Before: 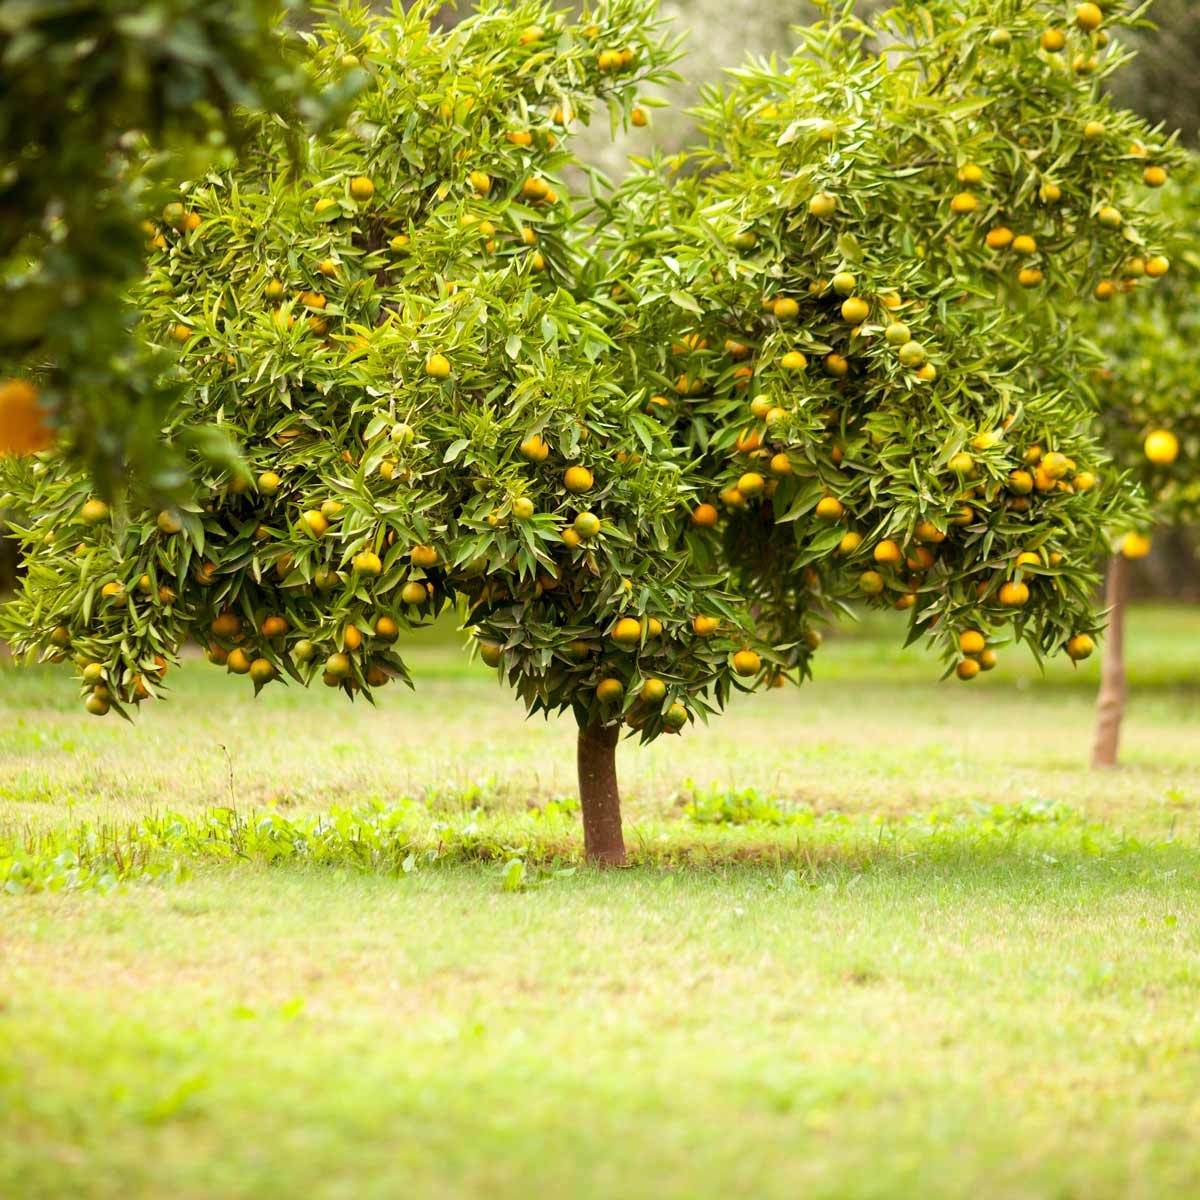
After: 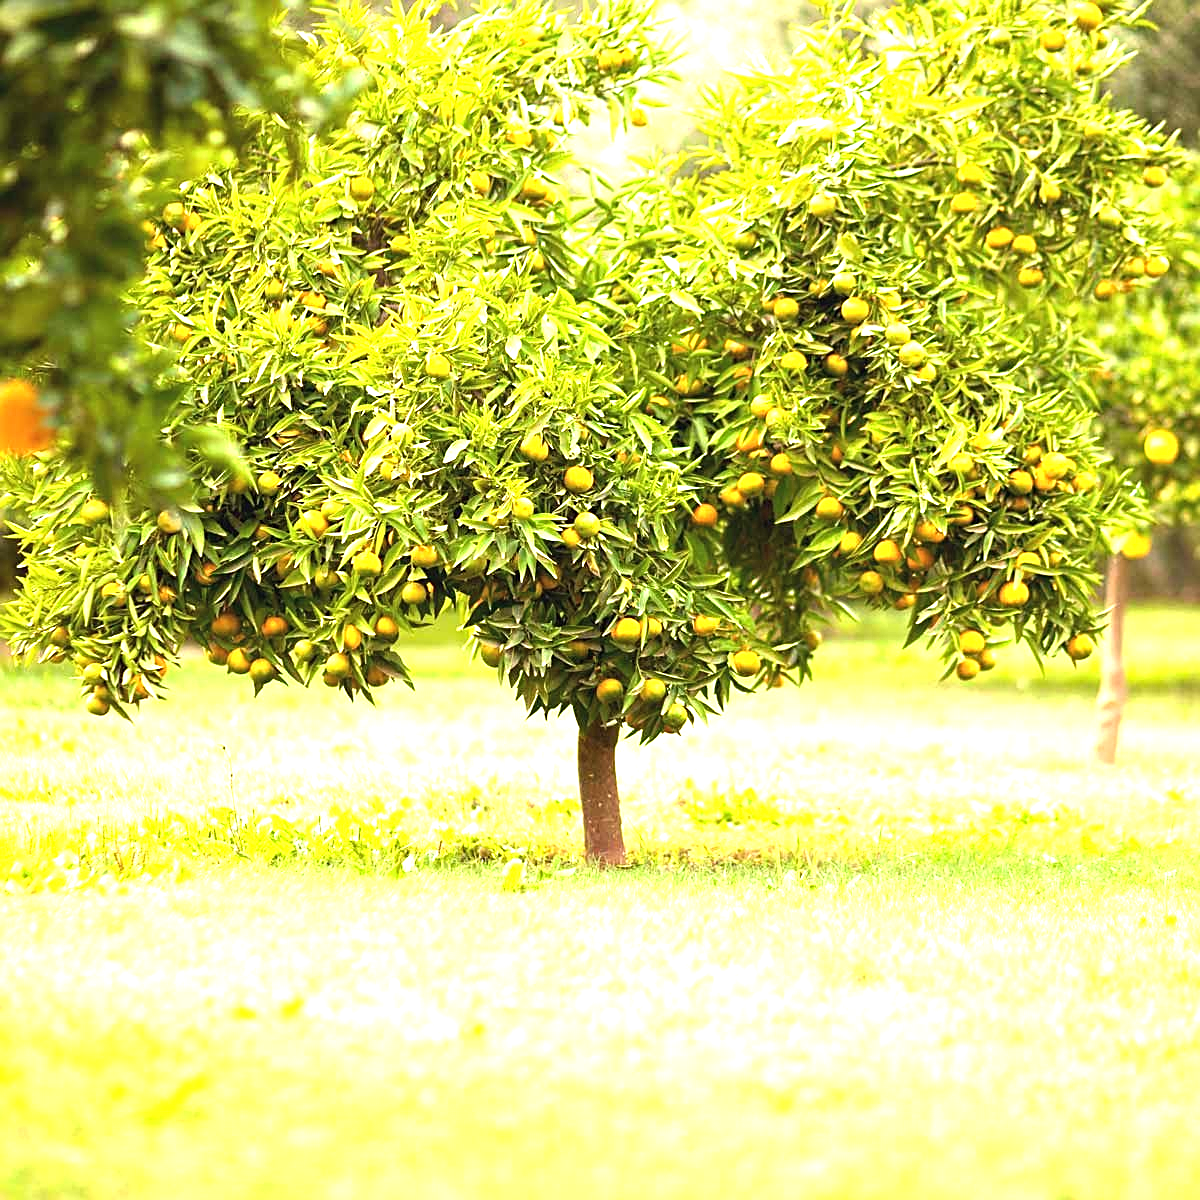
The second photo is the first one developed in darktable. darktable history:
exposure: black level correction -0.002, exposure 1.35 EV, compensate highlight preservation false
sharpen: on, module defaults
